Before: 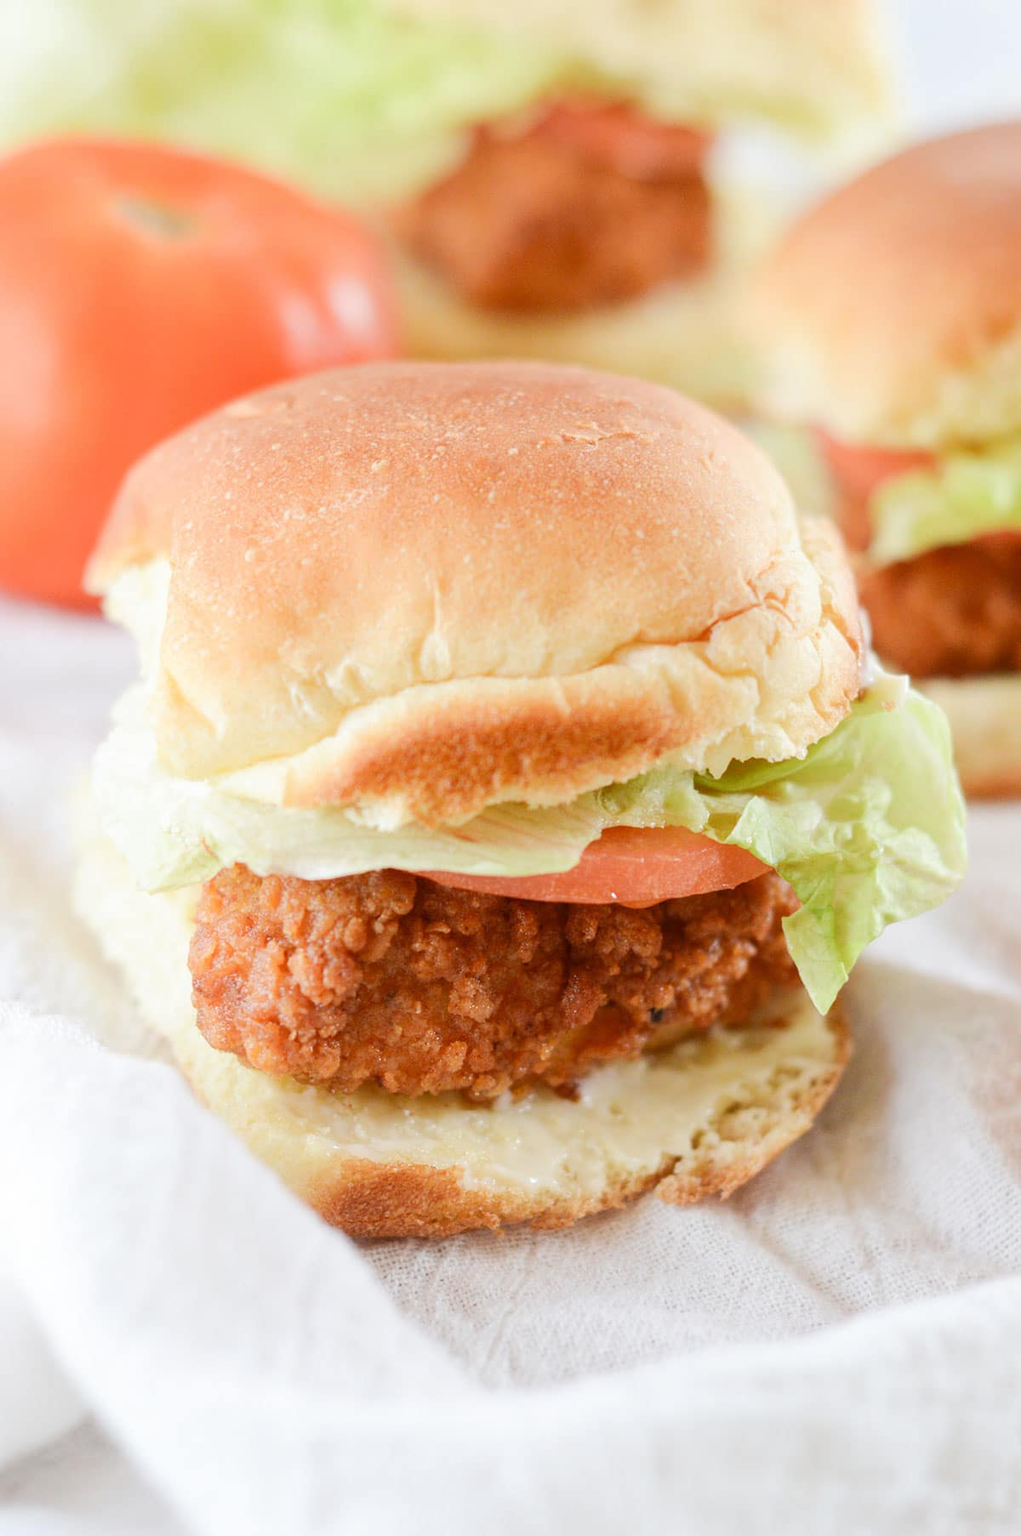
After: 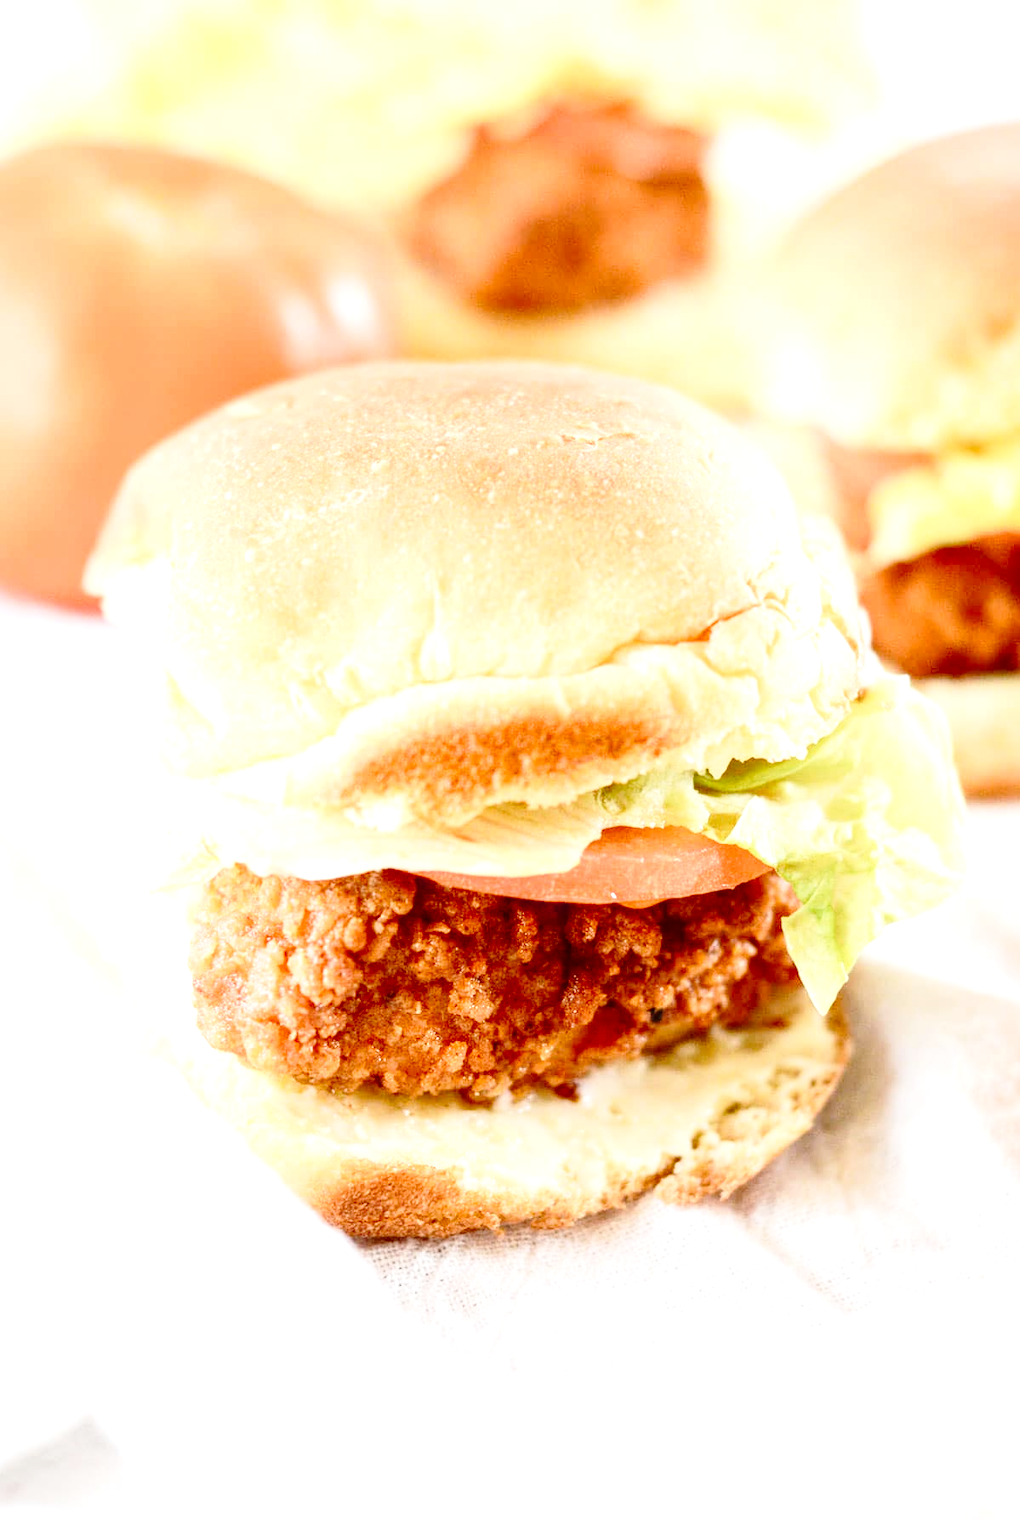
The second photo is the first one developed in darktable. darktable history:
tone curve: curves: ch0 [(0, 0) (0.051, 0.047) (0.102, 0.099) (0.228, 0.275) (0.432, 0.535) (0.695, 0.778) (0.908, 0.946) (1, 1)]; ch1 [(0, 0) (0.339, 0.298) (0.402, 0.363) (0.453, 0.421) (0.483, 0.469) (0.494, 0.493) (0.504, 0.501) (0.527, 0.538) (0.563, 0.595) (0.597, 0.632) (1, 1)]; ch2 [(0, 0) (0.48, 0.48) (0.504, 0.5) (0.539, 0.554) (0.59, 0.63) (0.642, 0.684) (0.824, 0.815) (1, 1)], preserve colors none
local contrast: on, module defaults
exposure: black level correction 0, exposure 0.693 EV, compensate exposure bias true, compensate highlight preservation false
contrast brightness saturation: contrast 0.2, brightness -0.108, saturation 0.098
